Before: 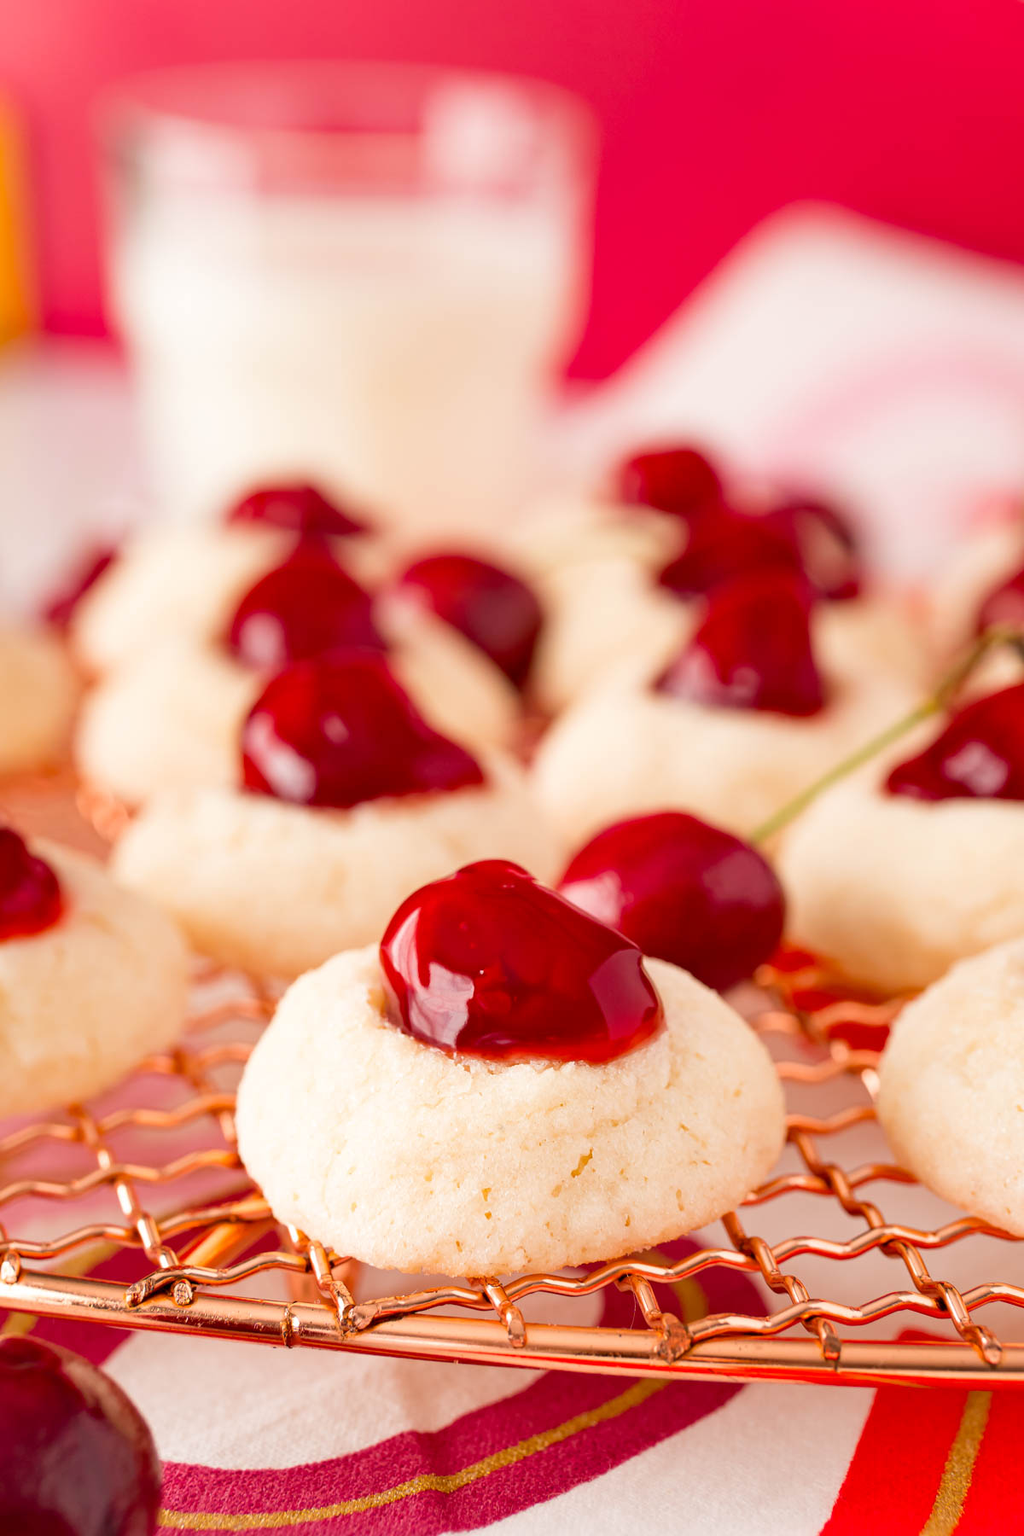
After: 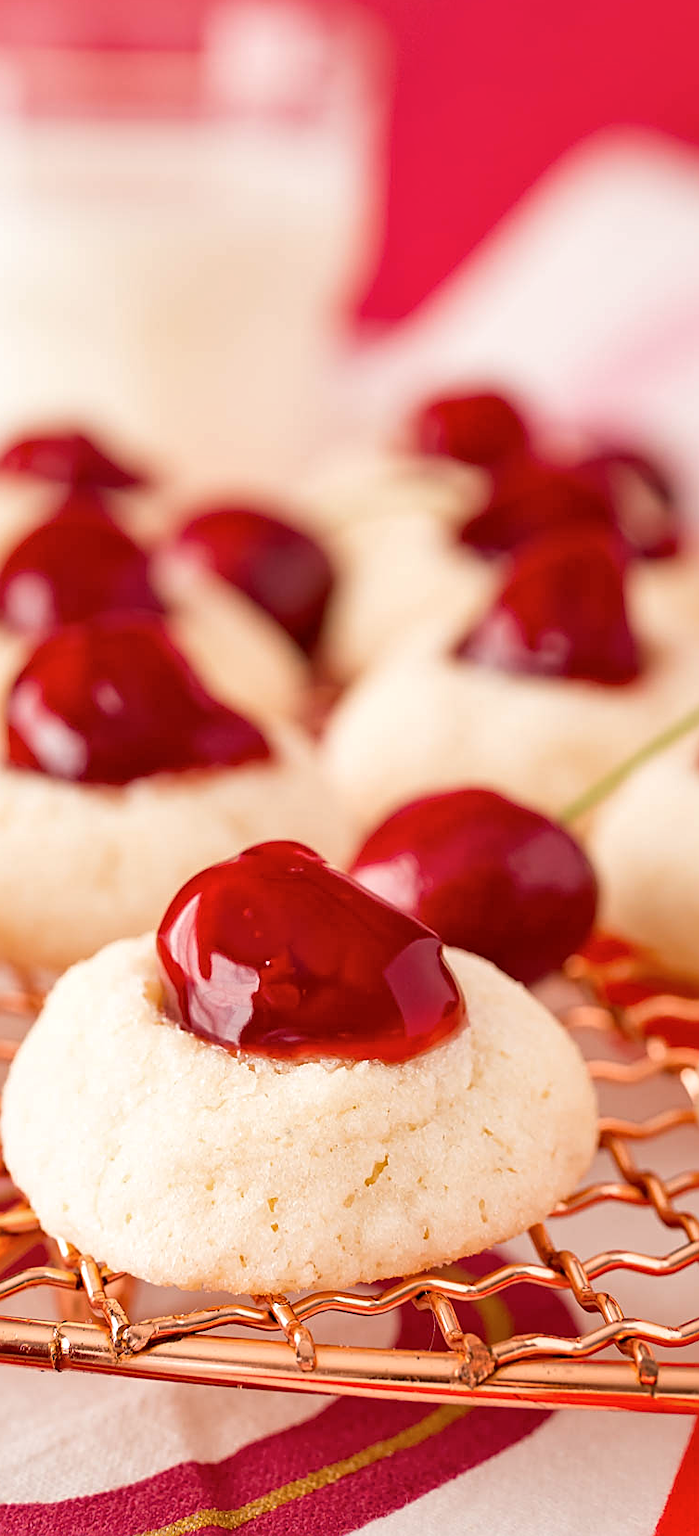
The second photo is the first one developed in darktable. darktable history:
crop and rotate: left 23.031%, top 5.648%, right 14.074%, bottom 2.339%
base curve: curves: ch0 [(0, 0) (0.989, 0.992)]
sharpen: on, module defaults
local contrast: mode bilateral grid, contrast 20, coarseness 51, detail 119%, midtone range 0.2
contrast brightness saturation: saturation -0.057
